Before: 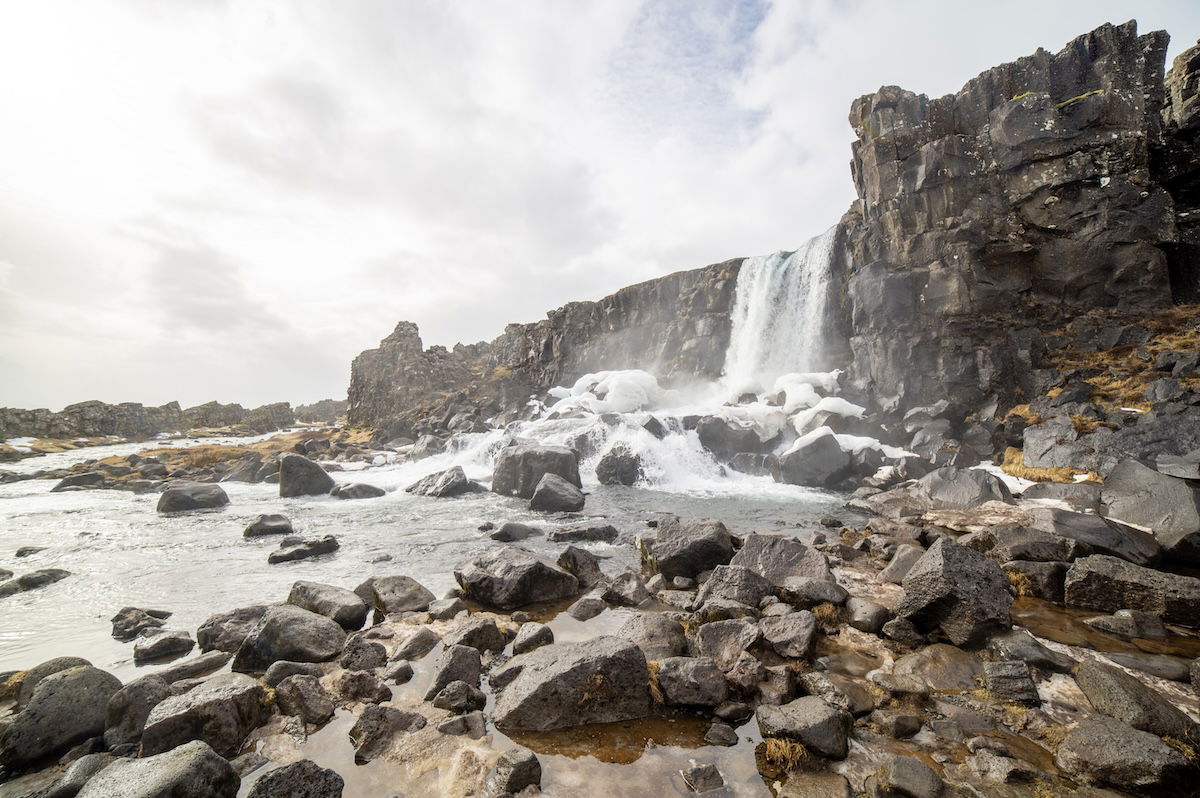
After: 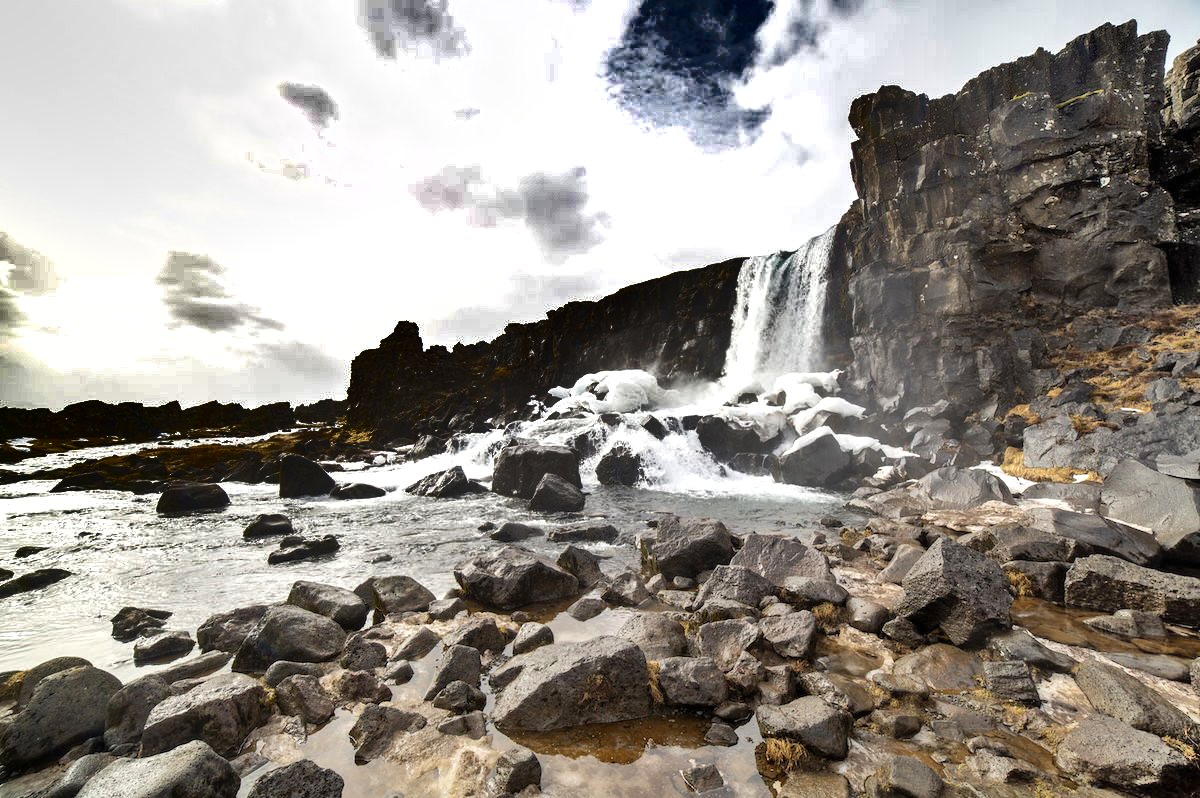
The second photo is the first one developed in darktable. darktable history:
exposure: black level correction 0, exposure 0.399 EV, compensate highlight preservation false
shadows and highlights: radius 124.66, shadows 98.63, white point adjustment -3.02, highlights -98.26, soften with gaussian
